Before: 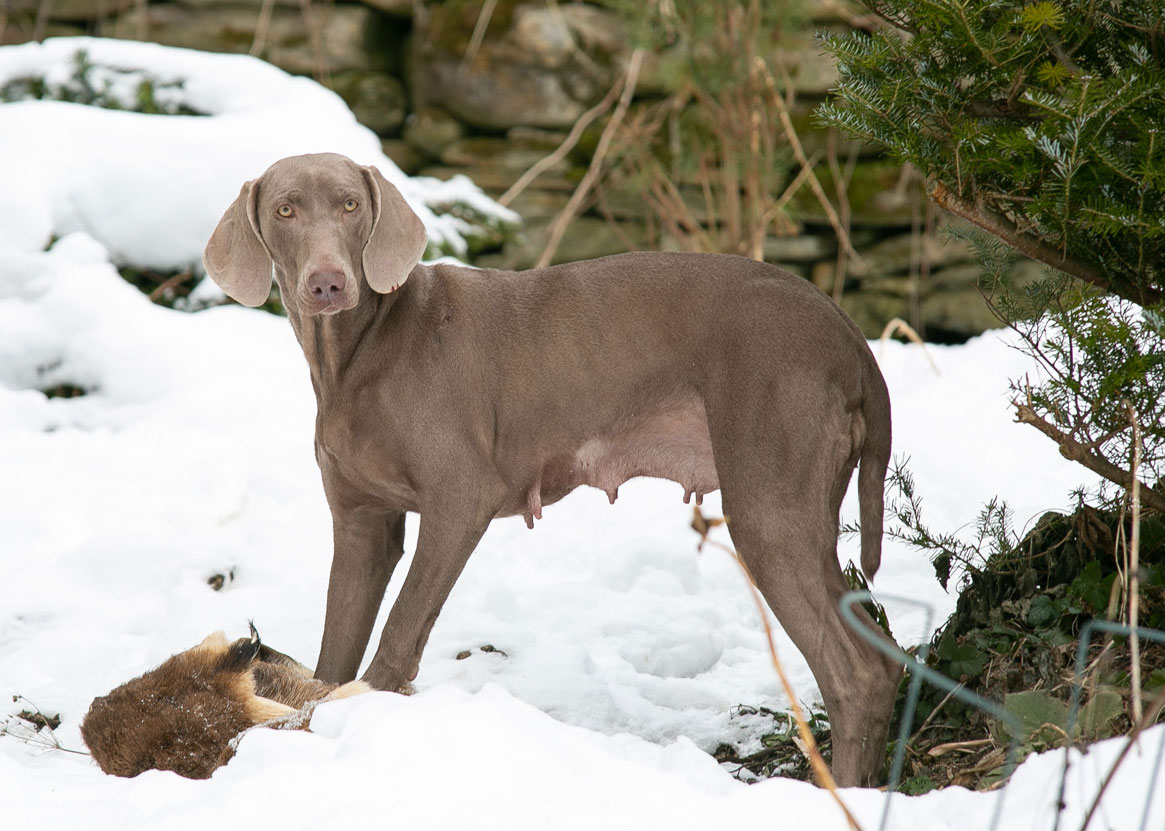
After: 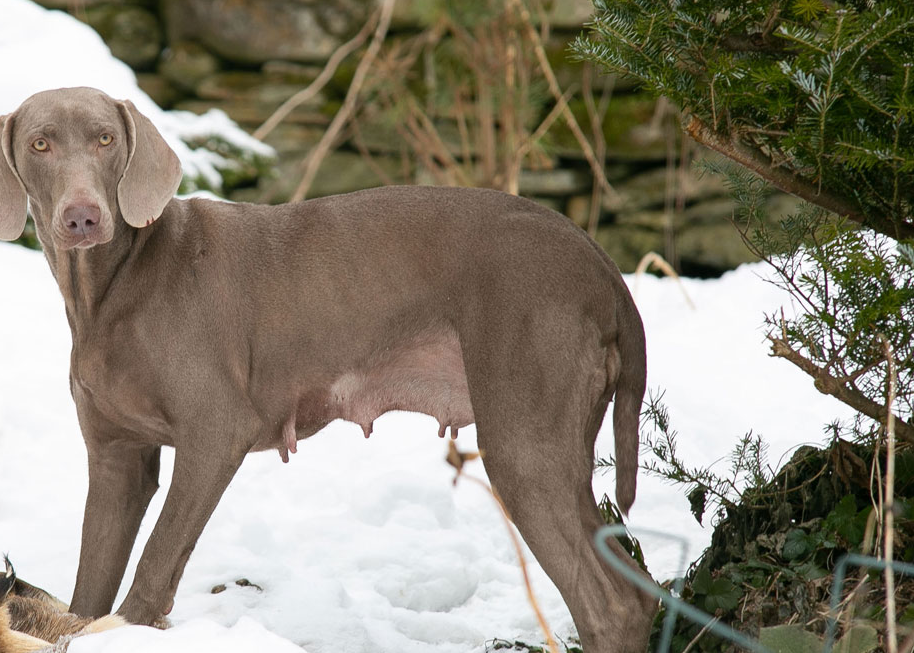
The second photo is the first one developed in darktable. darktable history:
crop and rotate: left 21.06%, top 8.046%, right 0.454%, bottom 13.341%
